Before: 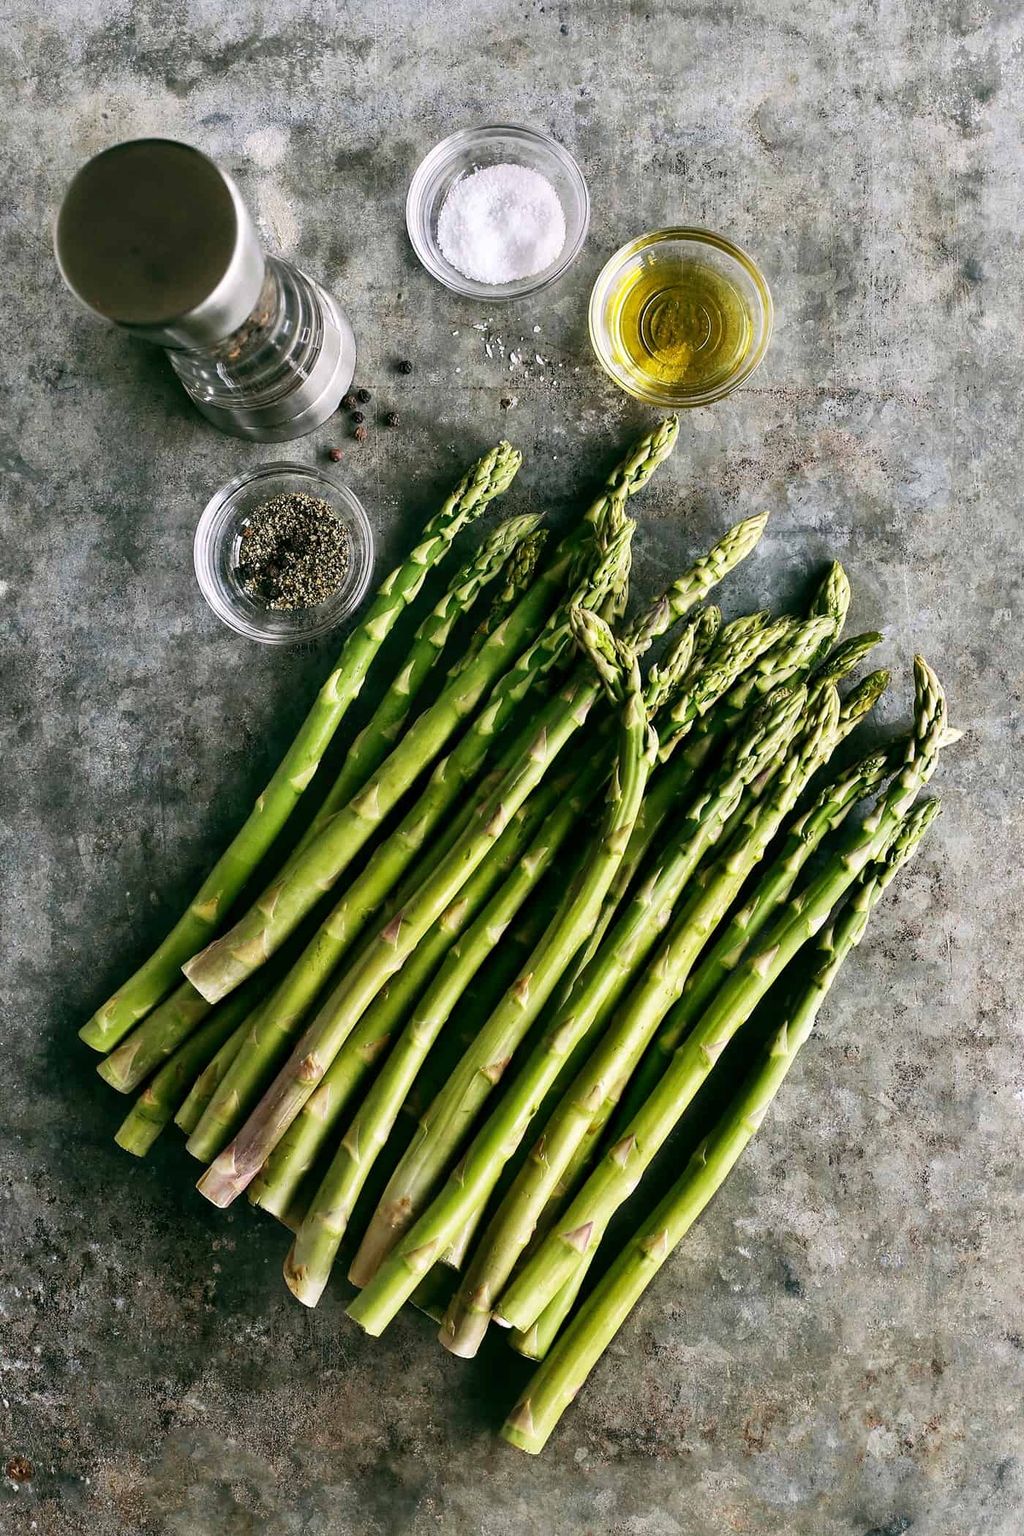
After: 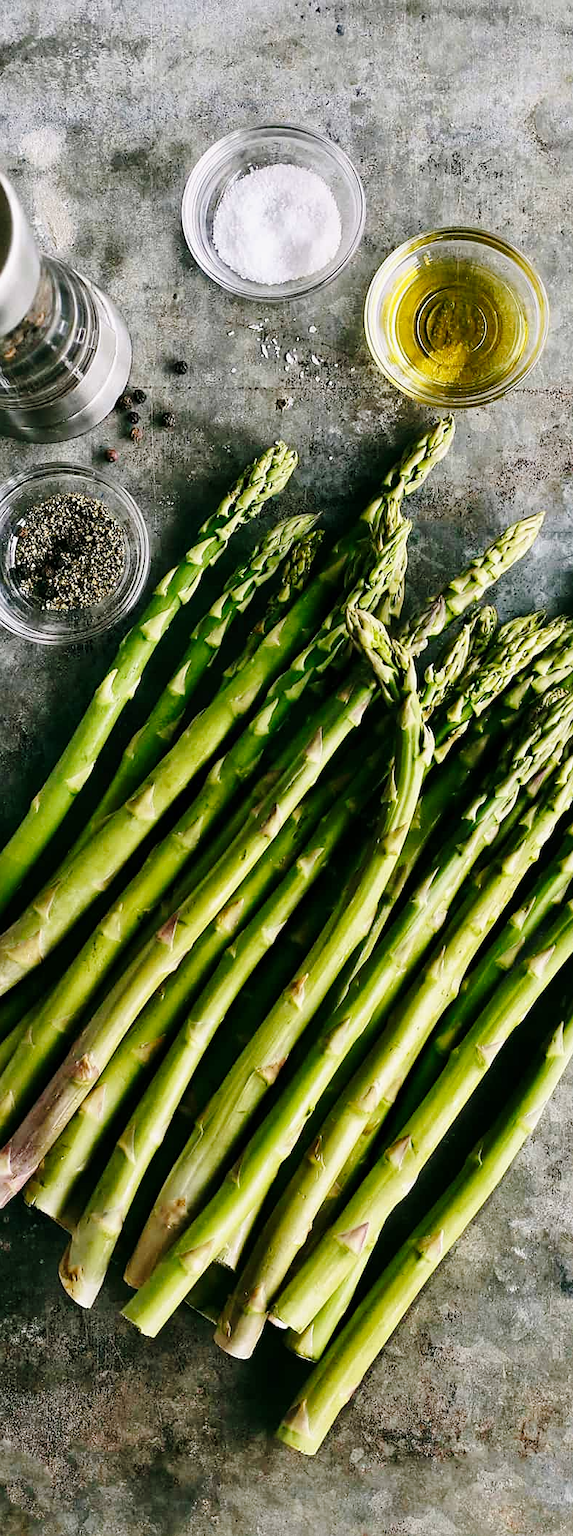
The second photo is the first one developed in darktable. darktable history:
sharpen: amount 0.21
tone curve: curves: ch0 [(0, 0) (0.105, 0.068) (0.181, 0.14) (0.28, 0.259) (0.384, 0.404) (0.485, 0.531) (0.638, 0.681) (0.87, 0.883) (1, 0.977)]; ch1 [(0, 0) (0.161, 0.092) (0.35, 0.33) (0.379, 0.401) (0.456, 0.469) (0.501, 0.499) (0.516, 0.524) (0.562, 0.569) (0.635, 0.646) (1, 1)]; ch2 [(0, 0) (0.371, 0.362) (0.437, 0.437) (0.5, 0.5) (0.53, 0.524) (0.56, 0.561) (0.622, 0.606) (1, 1)], preserve colors none
crop: left 21.939%, right 22.04%, bottom 0.009%
